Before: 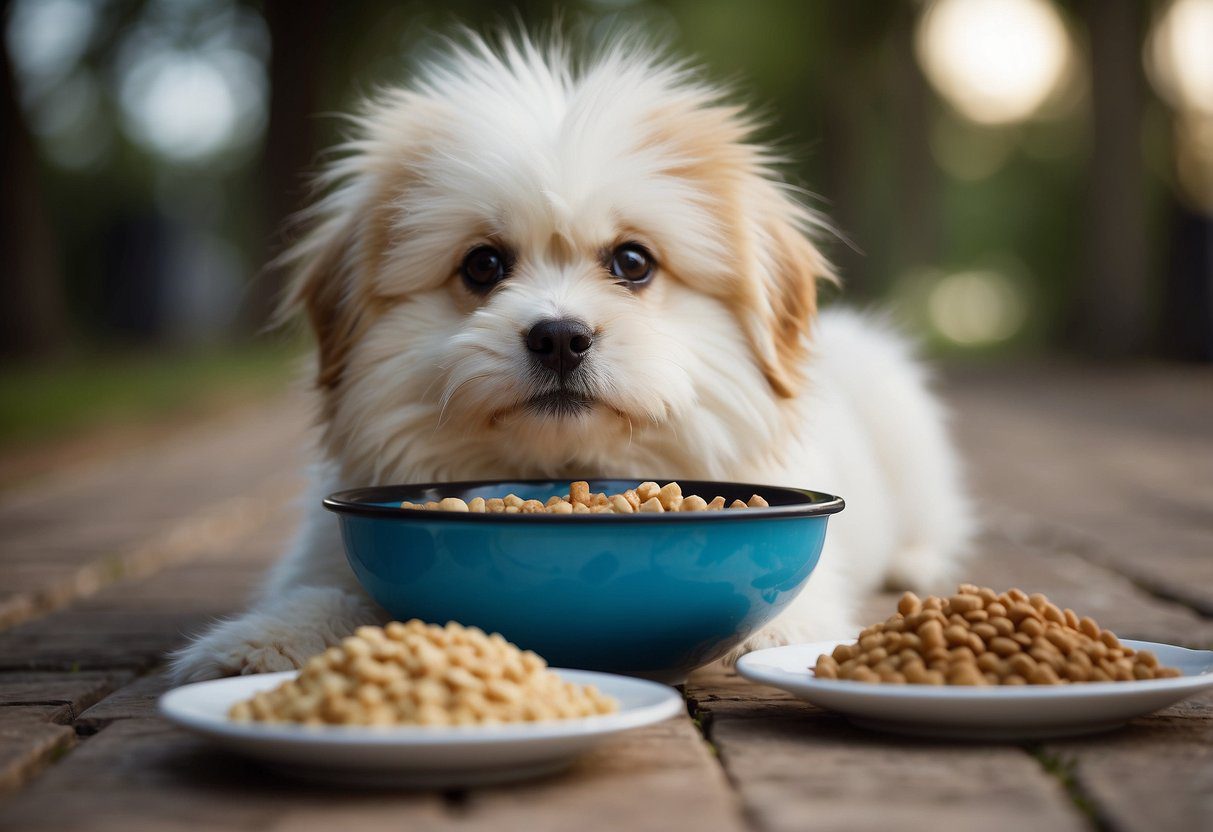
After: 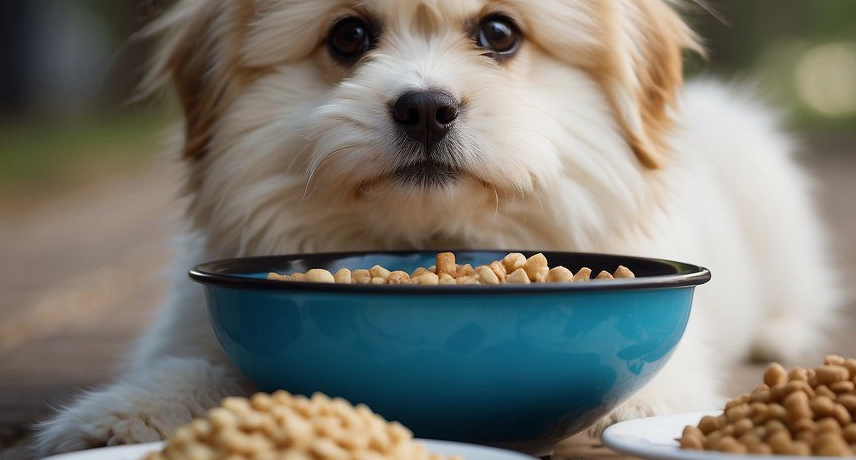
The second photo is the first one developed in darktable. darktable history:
crop: left 11.123%, top 27.61%, right 18.3%, bottom 17.034%
contrast brightness saturation: contrast 0.01, saturation -0.05
